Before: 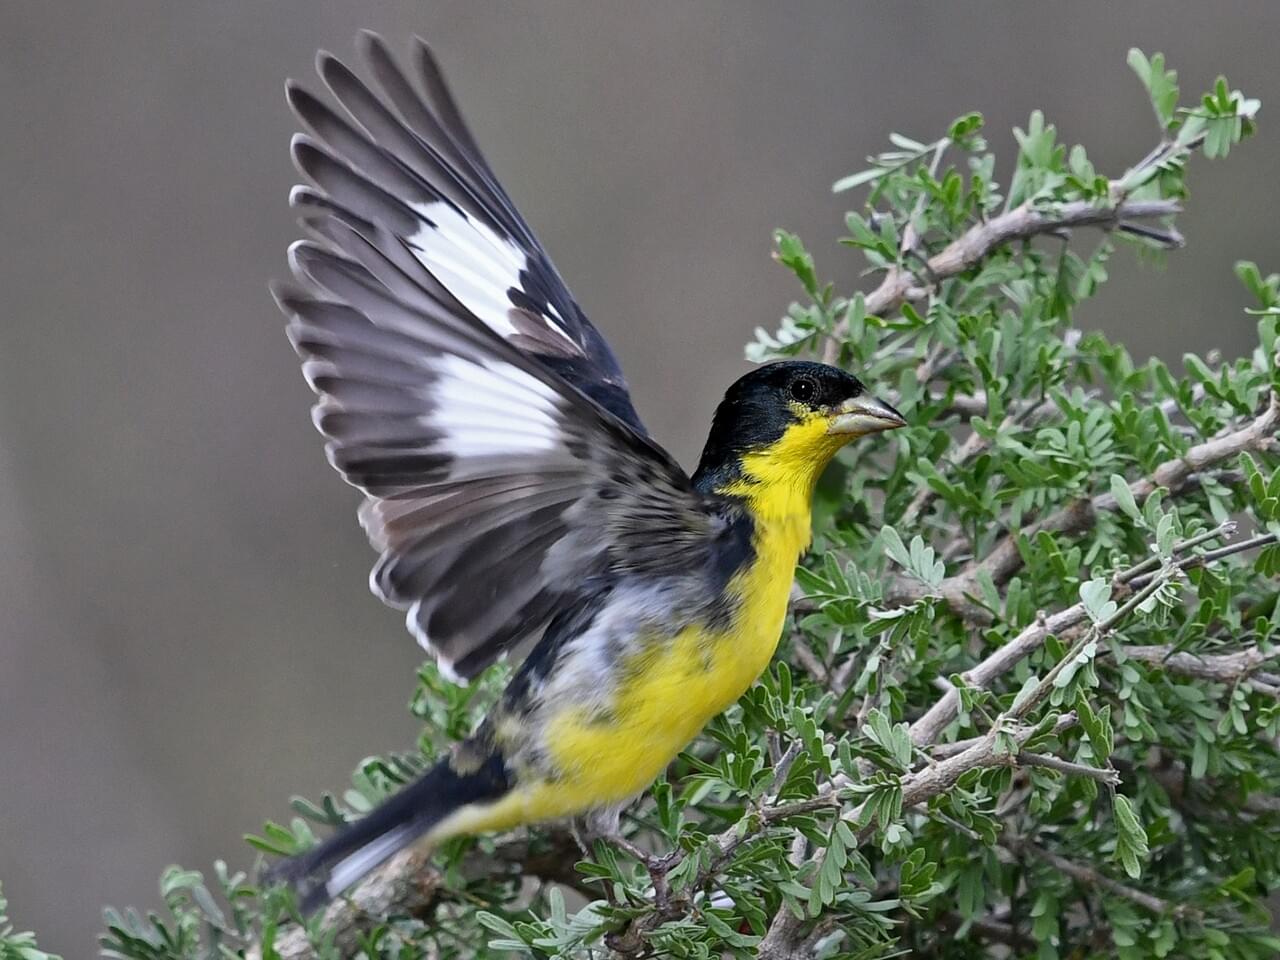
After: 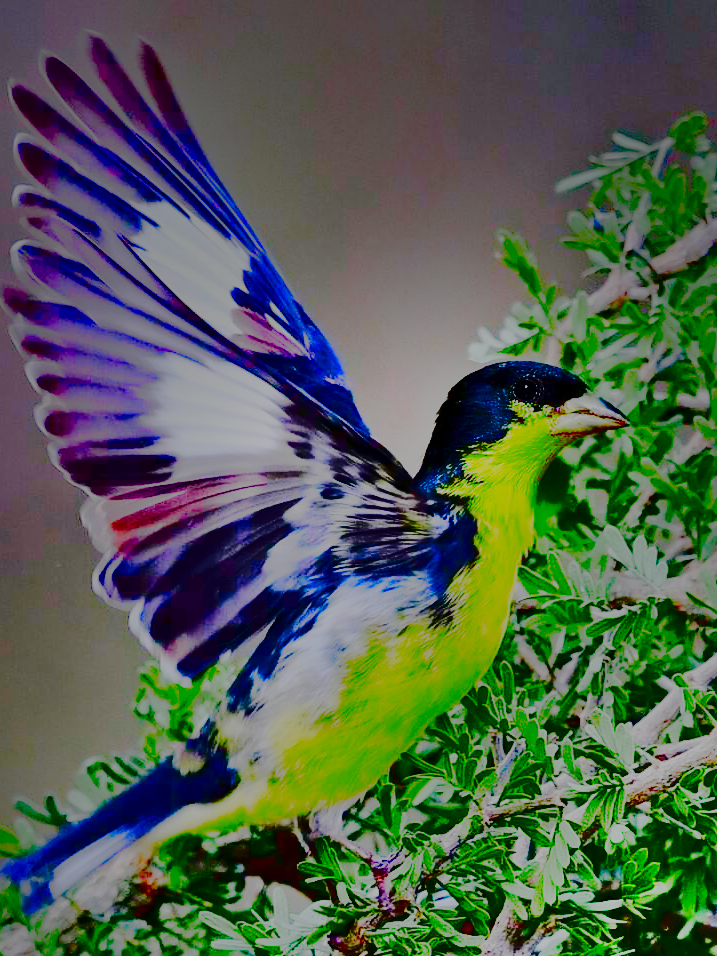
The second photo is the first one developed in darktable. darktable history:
crop: left 21.674%, right 22.086%
base curve: curves: ch0 [(0, 0) (0.012, 0.01) (0.073, 0.168) (0.31, 0.711) (0.645, 0.957) (1, 1)], preserve colors none
tone curve: curves: ch0 [(0, 0) (0.091, 0.077) (0.389, 0.458) (0.745, 0.82) (0.844, 0.908) (0.909, 0.942) (1, 0.973)]; ch1 [(0, 0) (0.437, 0.404) (0.5, 0.5) (0.529, 0.55) (0.58, 0.6) (0.616, 0.649) (1, 1)]; ch2 [(0, 0) (0.442, 0.415) (0.5, 0.5) (0.535, 0.557) (0.585, 0.62) (1, 1)], color space Lab, independent channels, preserve colors none
shadows and highlights: radius 123.98, shadows 100, white point adjustment -3, highlights -100, highlights color adjustment 89.84%, soften with gaussian
bloom: on, module defaults
exposure: black level correction 0, exposure 1.975 EV, compensate exposure bias true, compensate highlight preservation false
